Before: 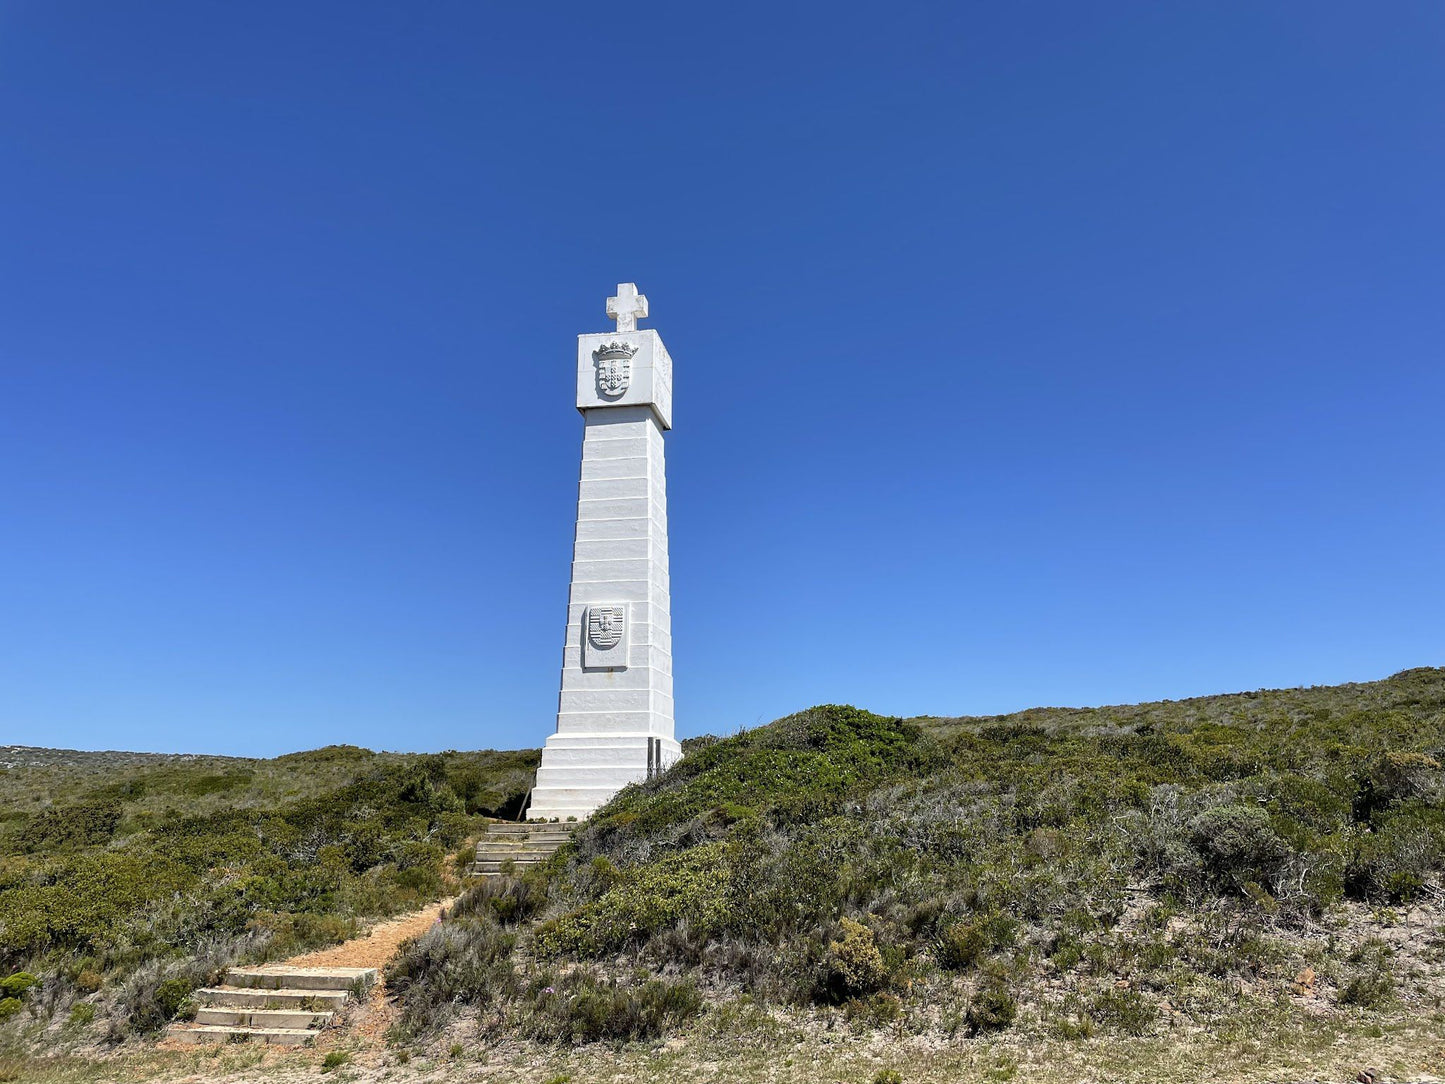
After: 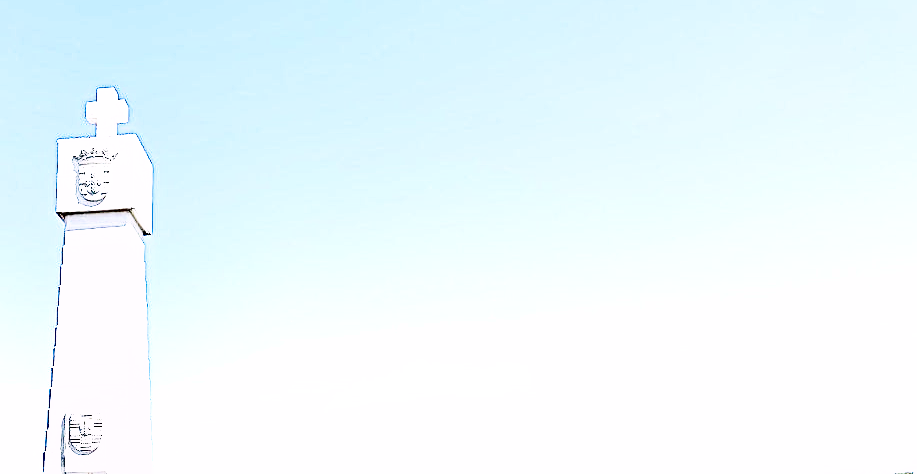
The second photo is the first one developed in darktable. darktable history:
exposure: exposure 2.229 EV, compensate exposure bias true, compensate highlight preservation false
crop: left 36.013%, top 17.995%, right 0.477%, bottom 38.221%
base curve: curves: ch0 [(0, 0) (0.018, 0.026) (0.143, 0.37) (0.33, 0.731) (0.458, 0.853) (0.735, 0.965) (0.905, 0.986) (1, 1)], preserve colors none
color correction: highlights a* 3.09, highlights b* -1.41, shadows a* -0.055, shadows b* 2.08, saturation 0.98
sharpen: radius 2.535, amount 0.62
shadows and highlights: soften with gaussian
color zones: curves: ch0 [(0.068, 0.464) (0.25, 0.5) (0.48, 0.508) (0.75, 0.536) (0.886, 0.476) (0.967, 0.456)]; ch1 [(0.066, 0.456) (0.25, 0.5) (0.616, 0.508) (0.746, 0.56) (0.934, 0.444)]
